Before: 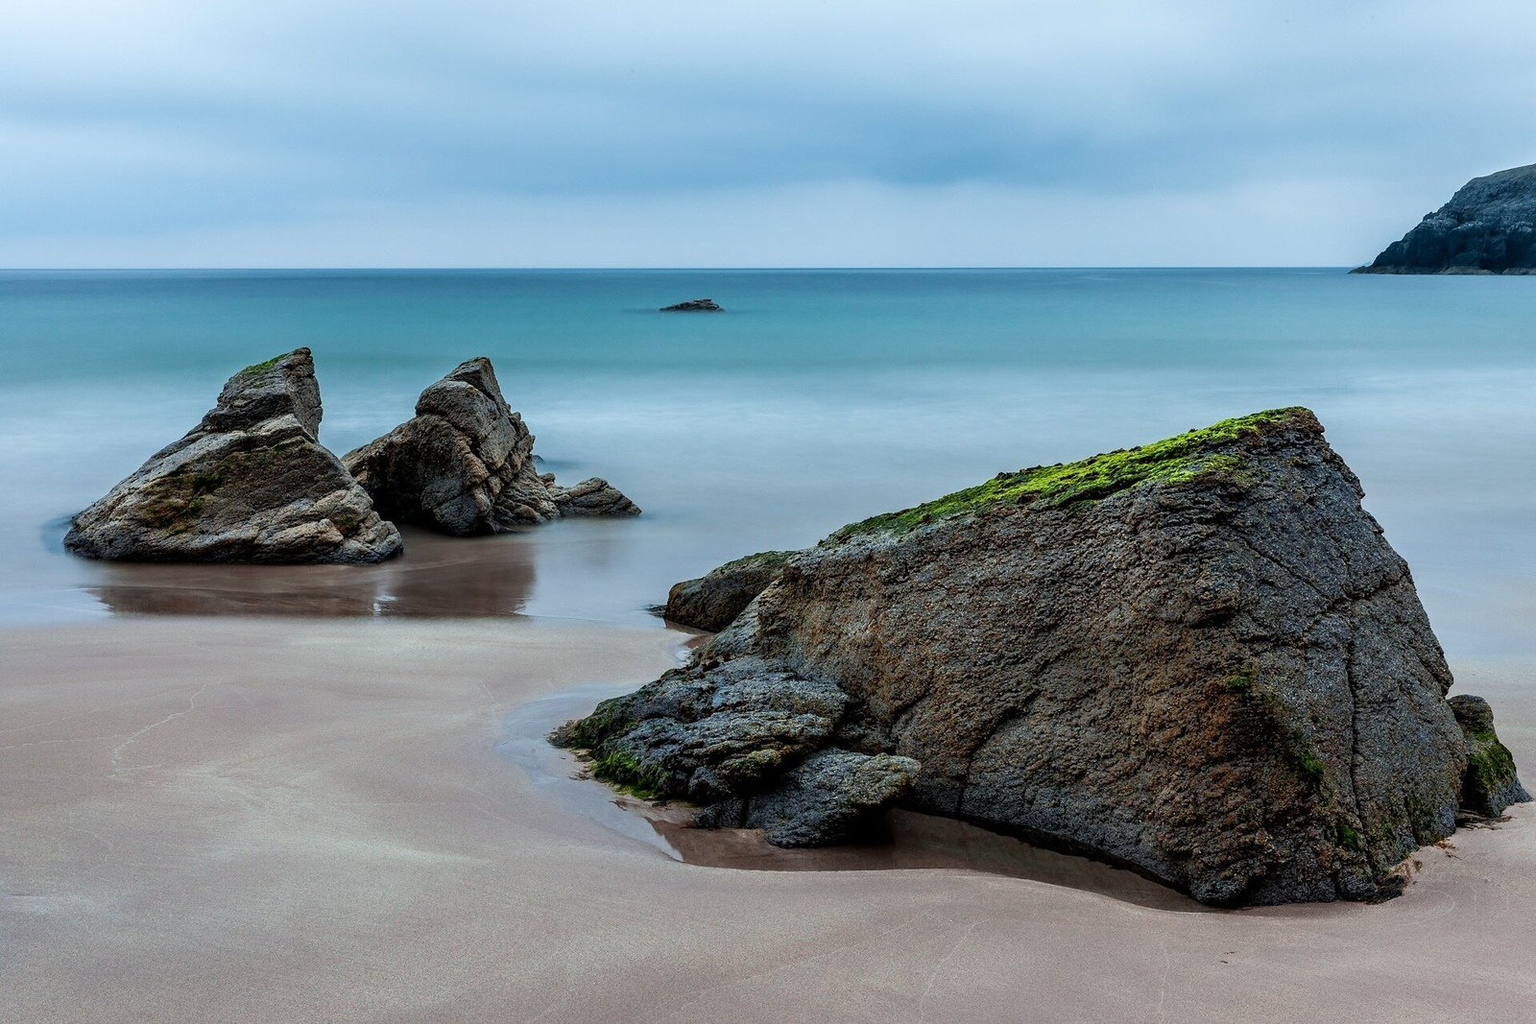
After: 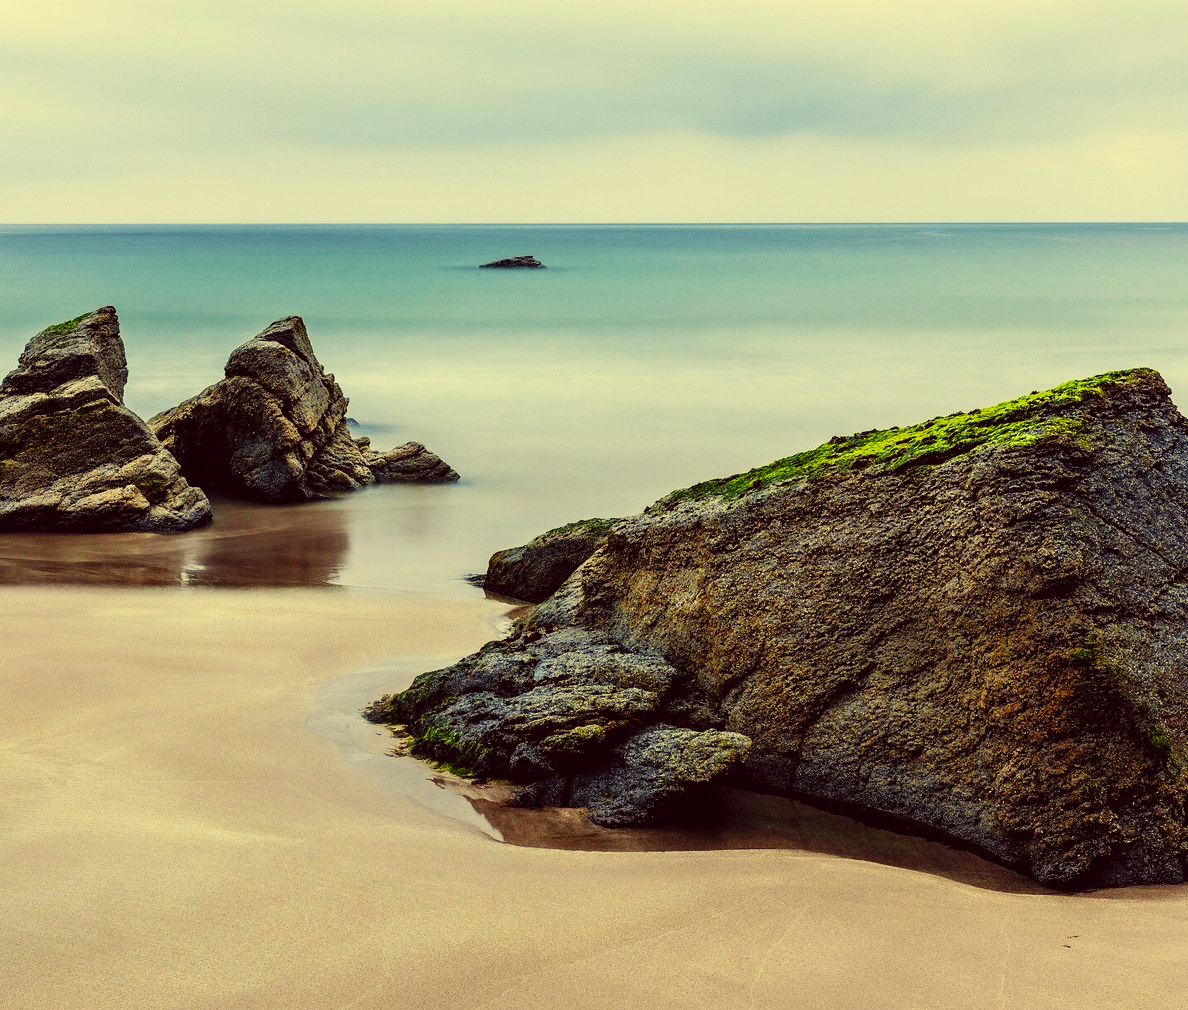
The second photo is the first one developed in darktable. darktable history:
color correction: highlights a* -0.449, highlights b* 39.68, shadows a* 9.56, shadows b* -0.94
base curve: curves: ch0 [(0, 0) (0.036, 0.025) (0.121, 0.166) (0.206, 0.329) (0.605, 0.79) (1, 1)], preserve colors none
crop and rotate: left 13.08%, top 5.324%, right 12.613%
